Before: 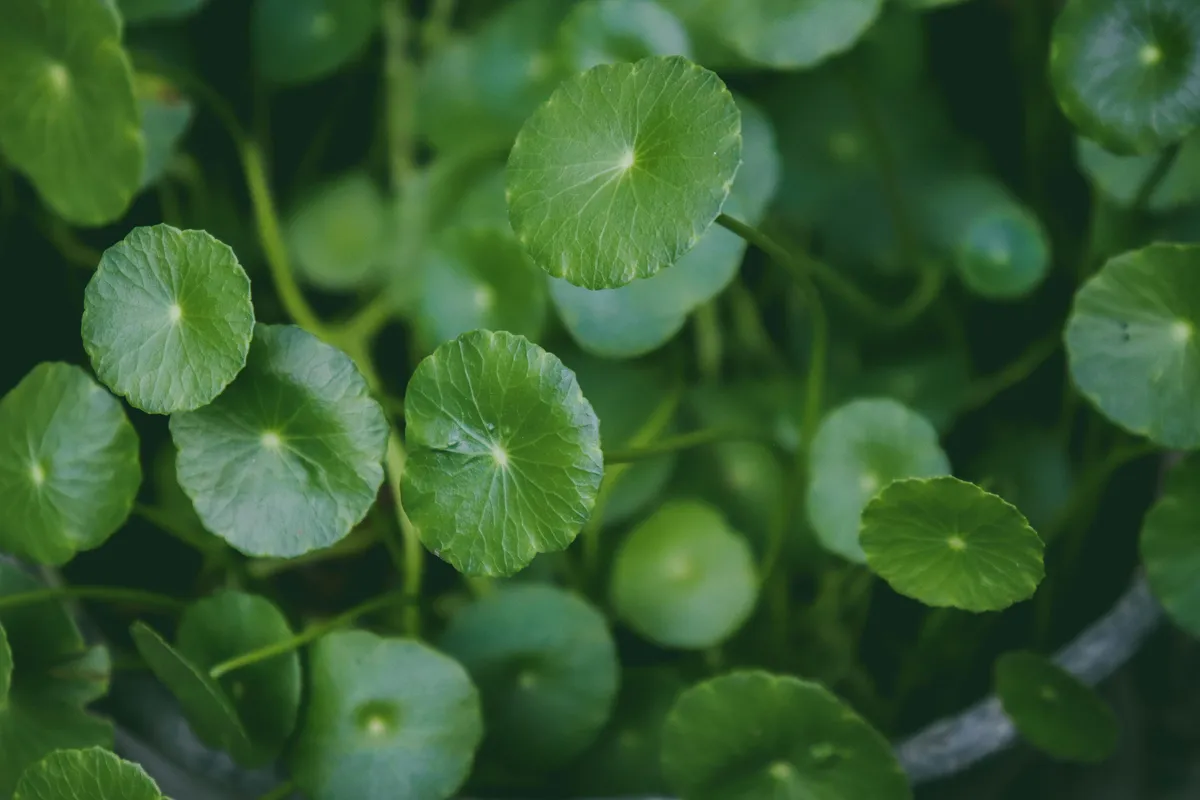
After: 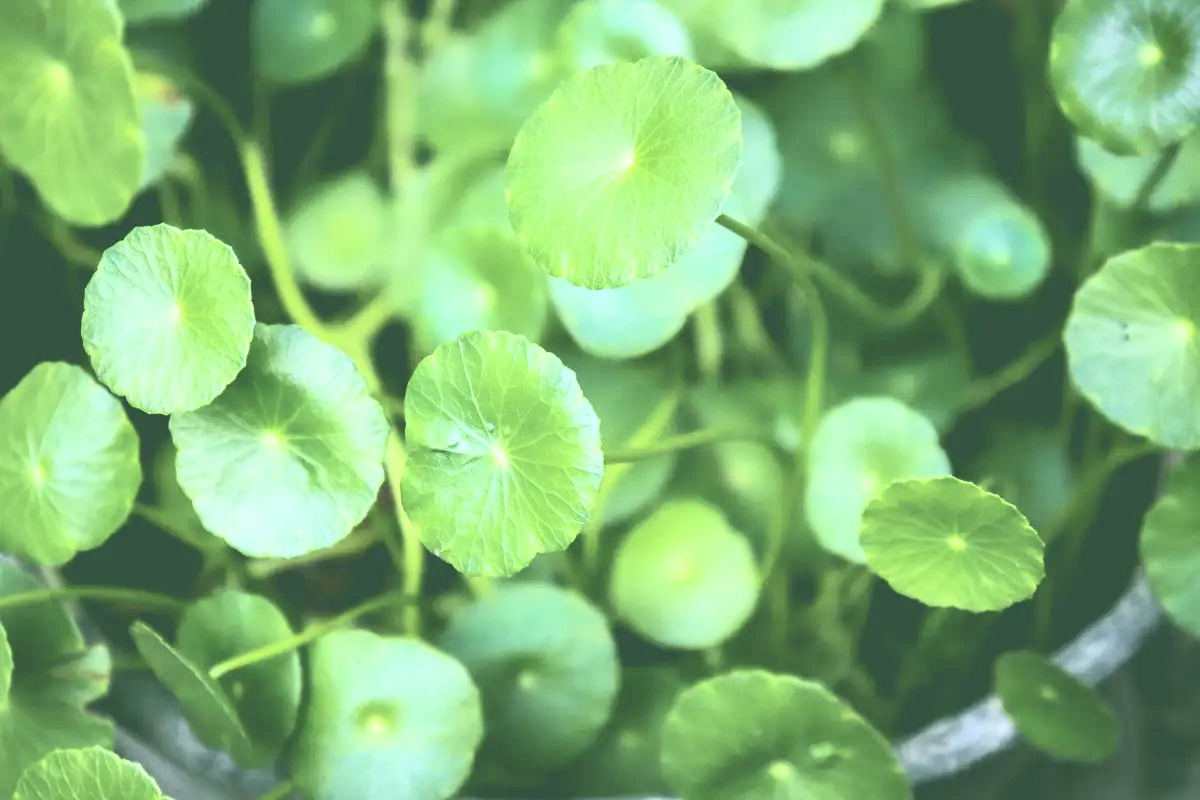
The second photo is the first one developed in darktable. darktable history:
exposure: exposure 1.137 EV, compensate highlight preservation false
contrast brightness saturation: contrast 0.39, brightness 0.53
